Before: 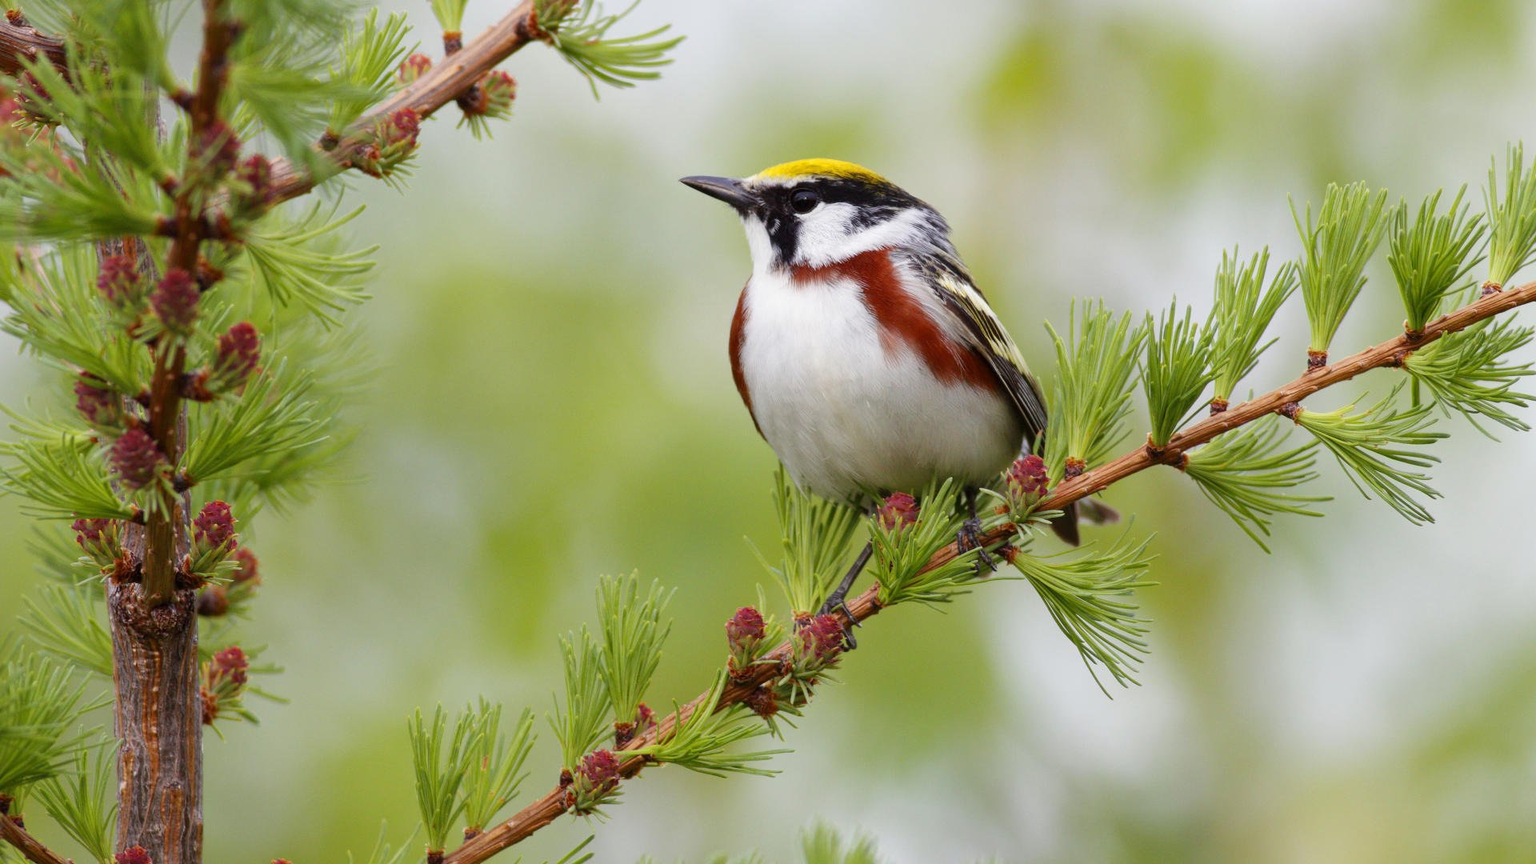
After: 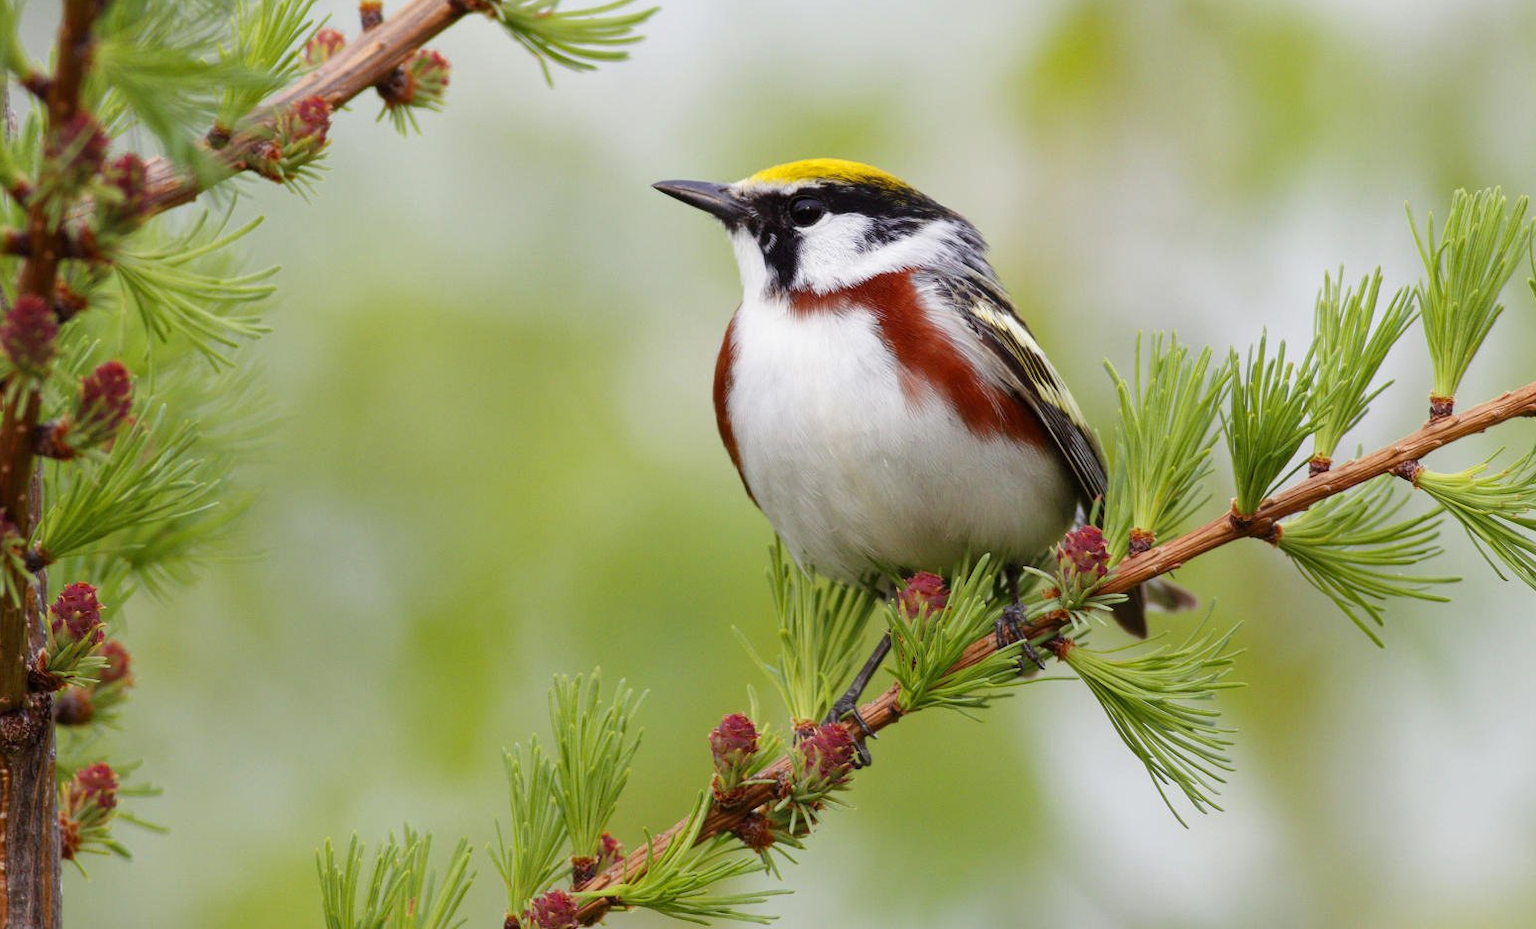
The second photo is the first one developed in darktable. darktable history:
crop: left 9.965%, top 3.595%, right 9.204%, bottom 9.447%
